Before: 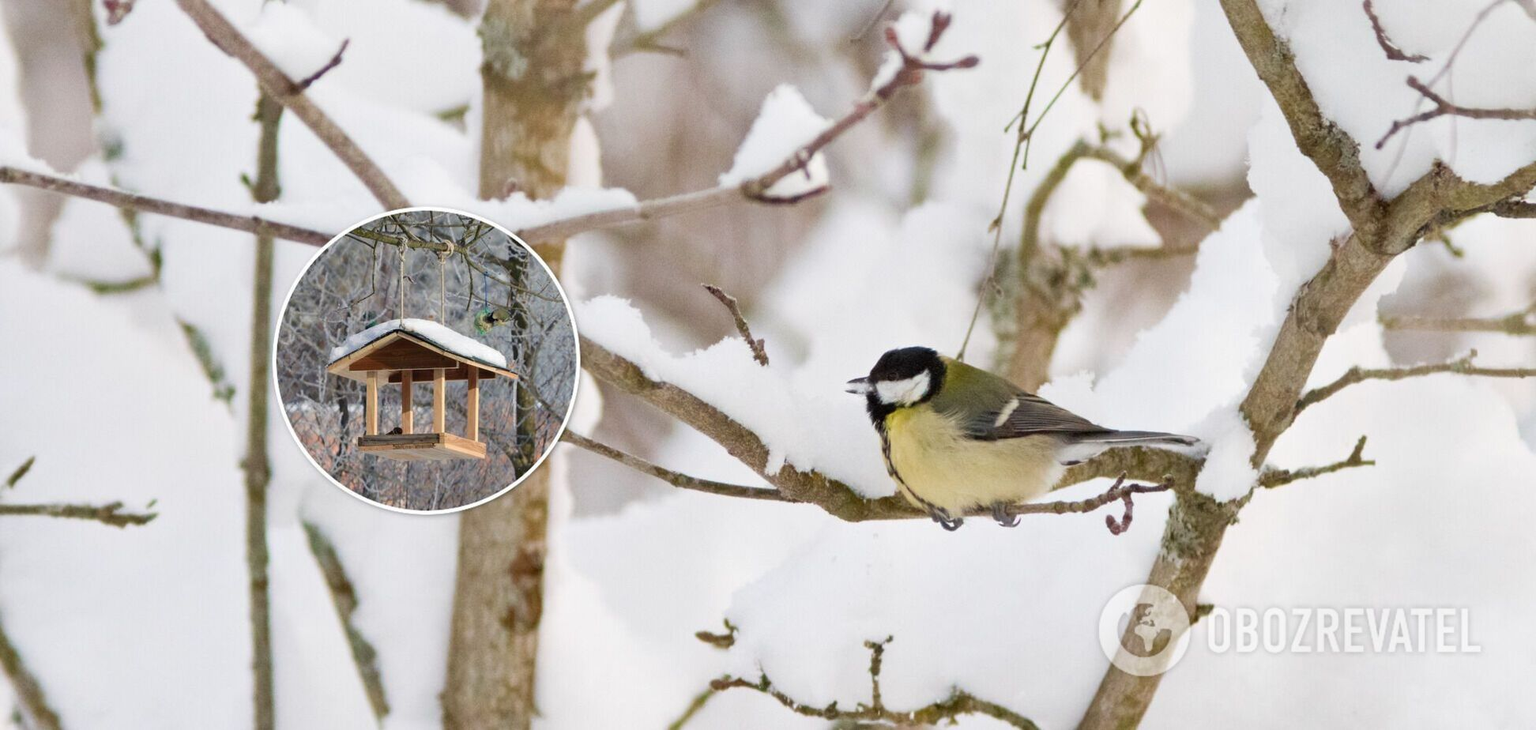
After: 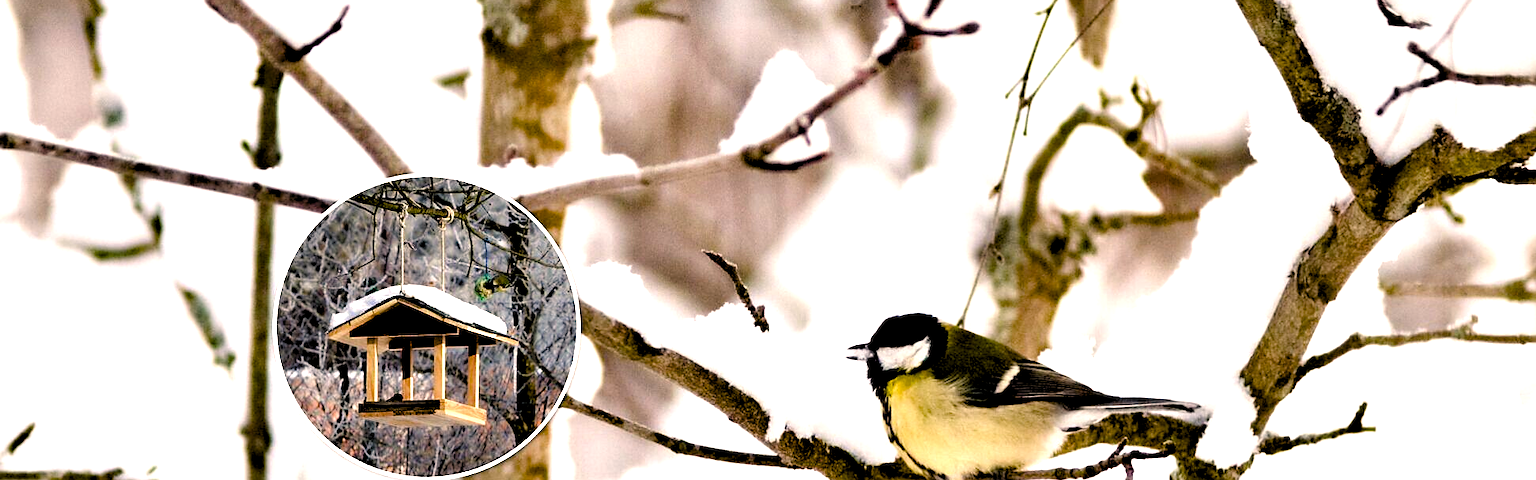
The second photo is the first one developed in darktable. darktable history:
color balance rgb: highlights gain › chroma 3.06%, highlights gain › hue 54.3°, perceptual saturation grading › global saturation 20%, perceptual saturation grading › highlights -25.866%, perceptual saturation grading › shadows 50.122%, perceptual brilliance grading › global brilliance 10.399%, perceptual brilliance grading › shadows 15.701%
exposure: black level correction 0.056, compensate highlight preservation false
crop and rotate: top 4.742%, bottom 29.354%
sharpen: radius 1.813, amount 0.416, threshold 1.504
contrast equalizer: y [[0.514, 0.573, 0.581, 0.508, 0.5, 0.5], [0.5 ×6], [0.5 ×6], [0 ×6], [0 ×6]]
levels: levels [0.182, 0.542, 0.902]
